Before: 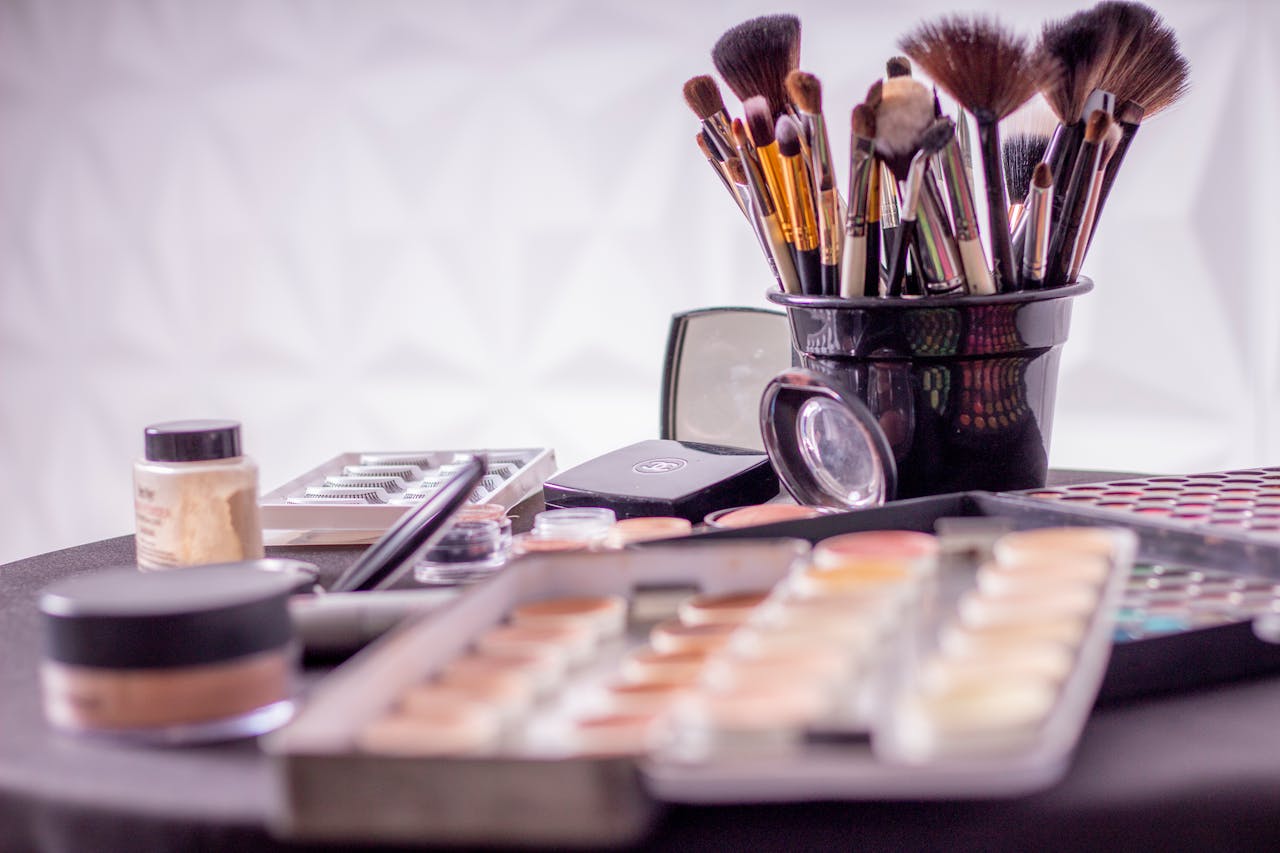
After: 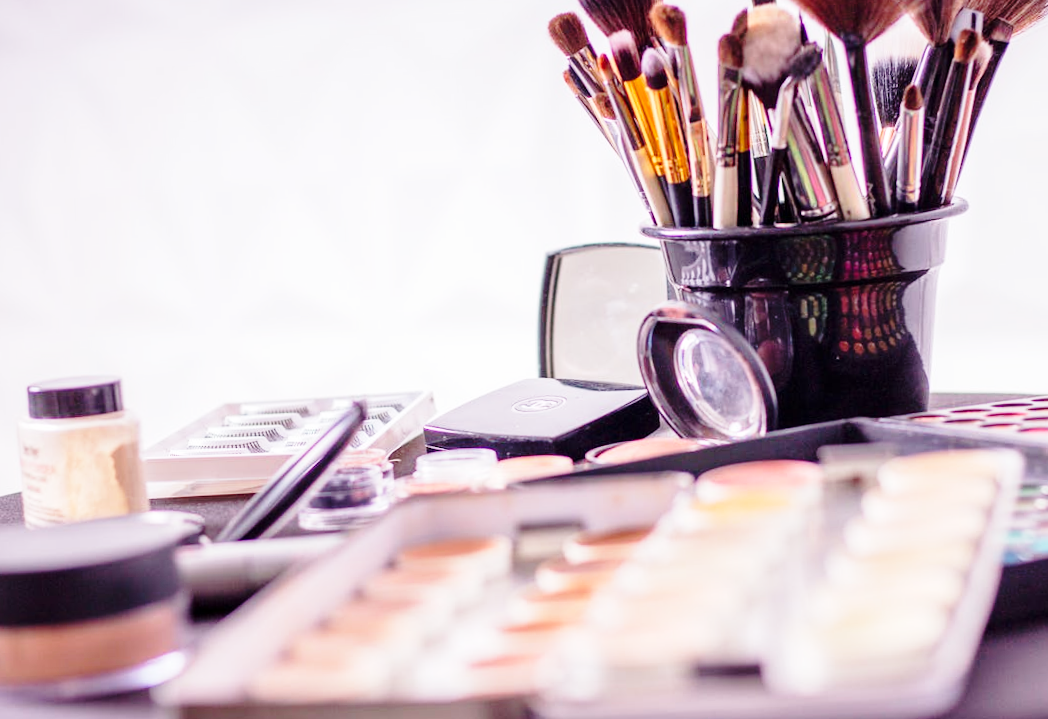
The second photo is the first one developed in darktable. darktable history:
base curve: curves: ch0 [(0, 0) (0.028, 0.03) (0.121, 0.232) (0.46, 0.748) (0.859, 0.968) (1, 1)], preserve colors none
shadows and highlights: radius 334.93, shadows 63.48, highlights 6.06, compress 87.7%, highlights color adjustment 39.73%, soften with gaussian
crop and rotate: left 10.071%, top 10.071%, right 10.02%, bottom 10.02%
rotate and perspective: rotation -2.22°, lens shift (horizontal) -0.022, automatic cropping off
